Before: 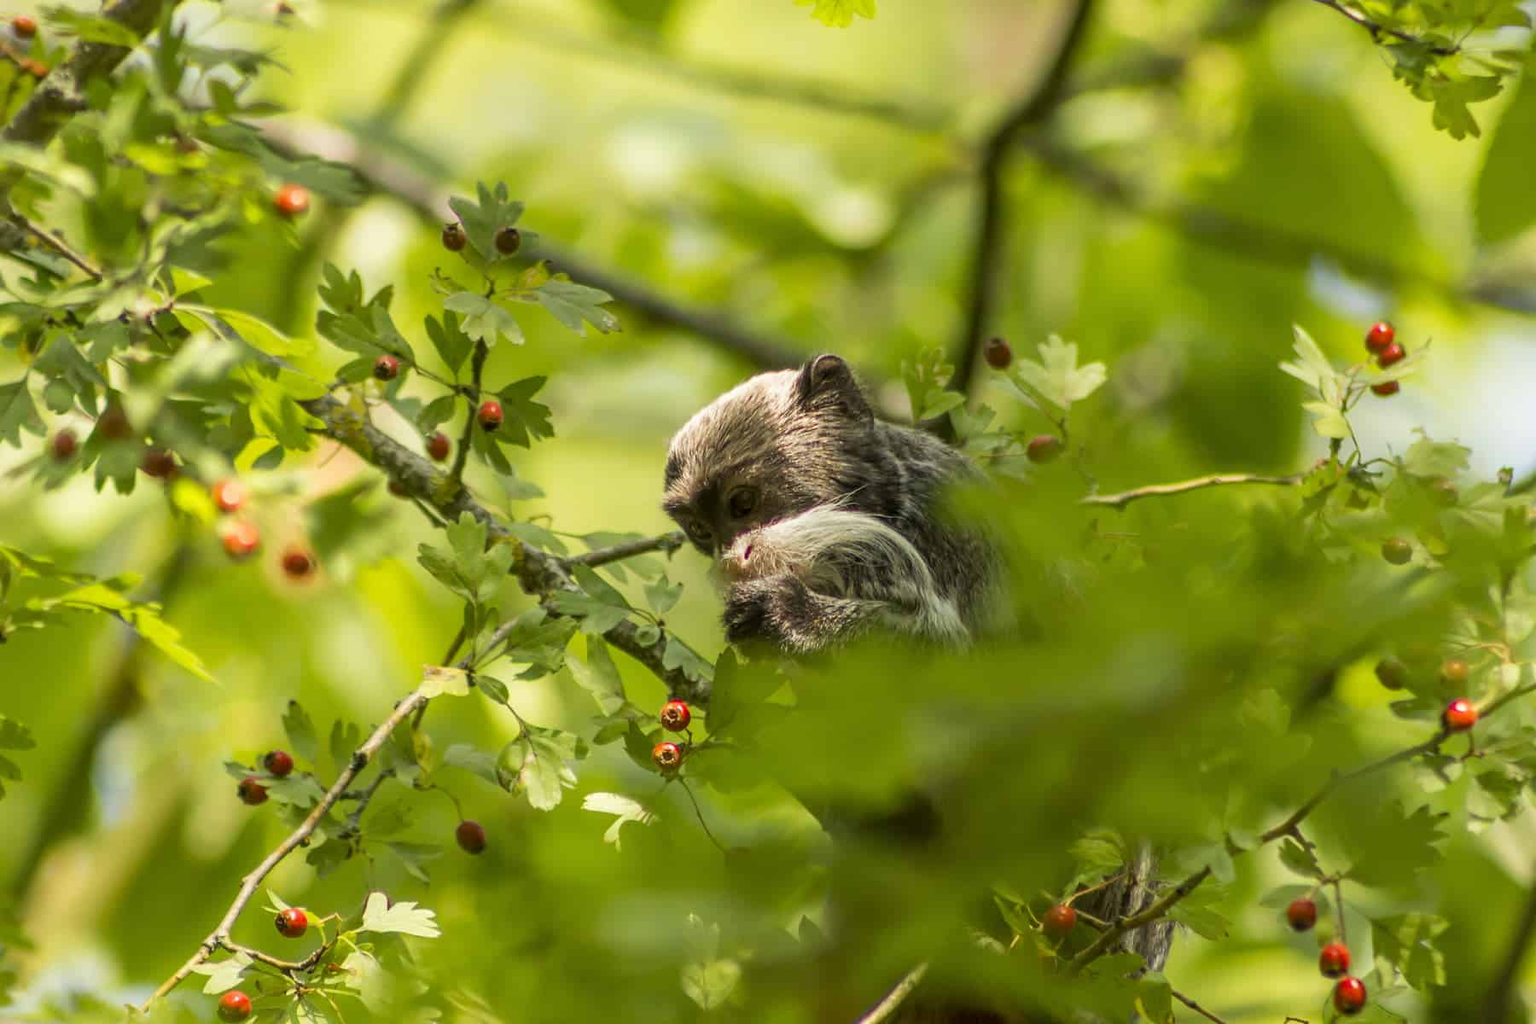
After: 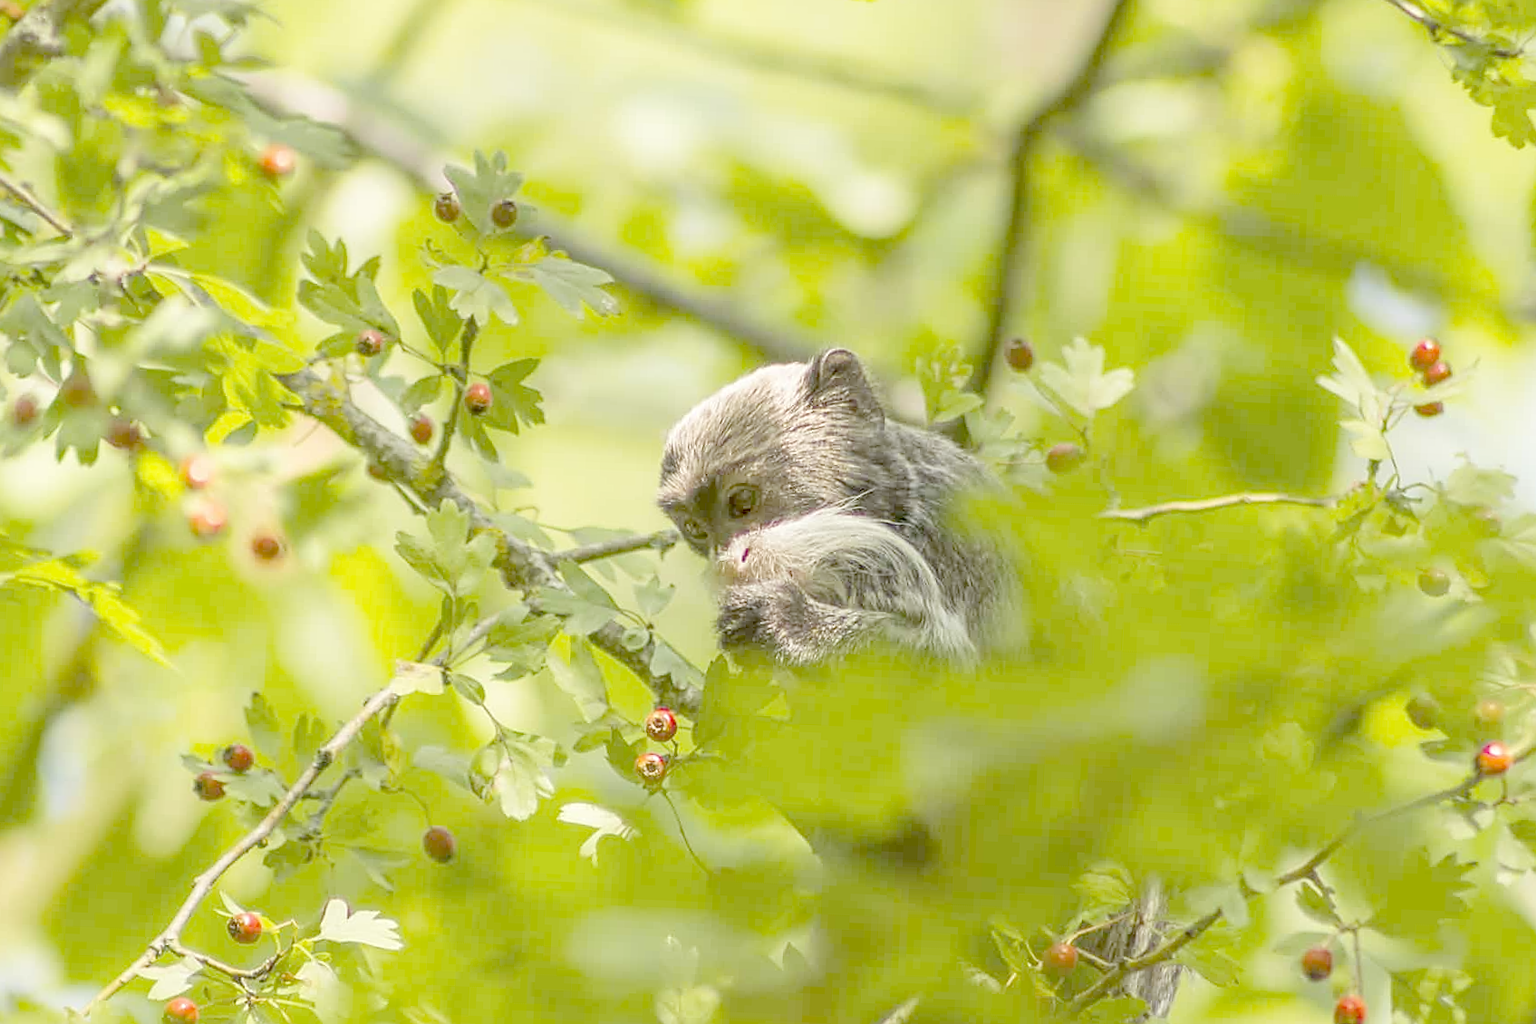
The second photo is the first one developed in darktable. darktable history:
sharpen: on, module defaults
crop and rotate: angle -2.38°
